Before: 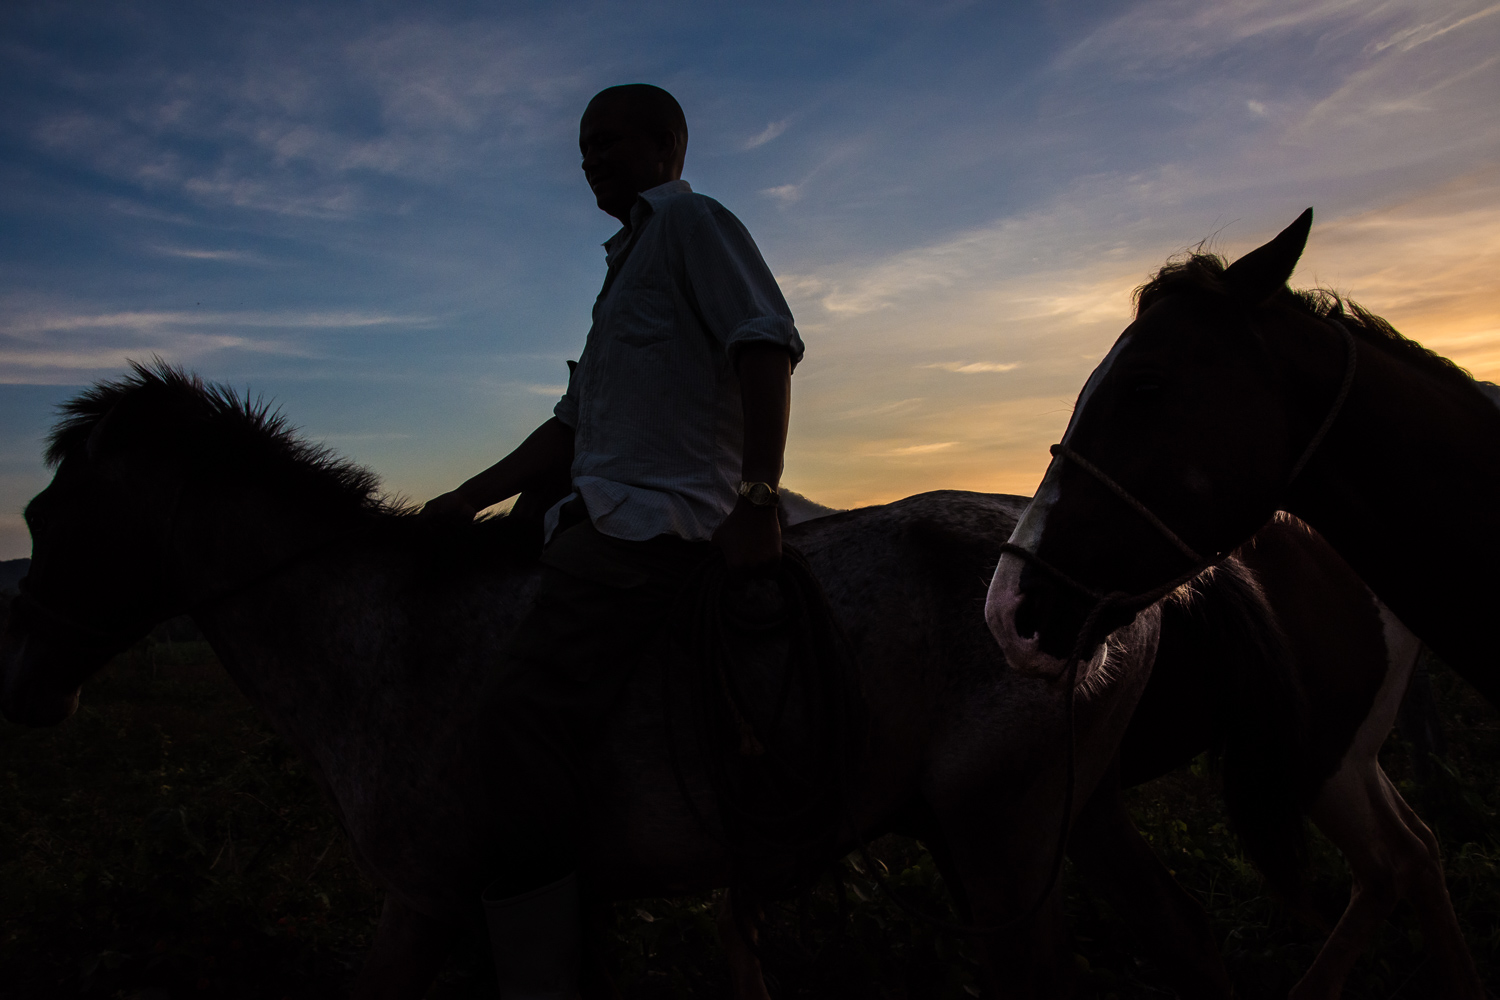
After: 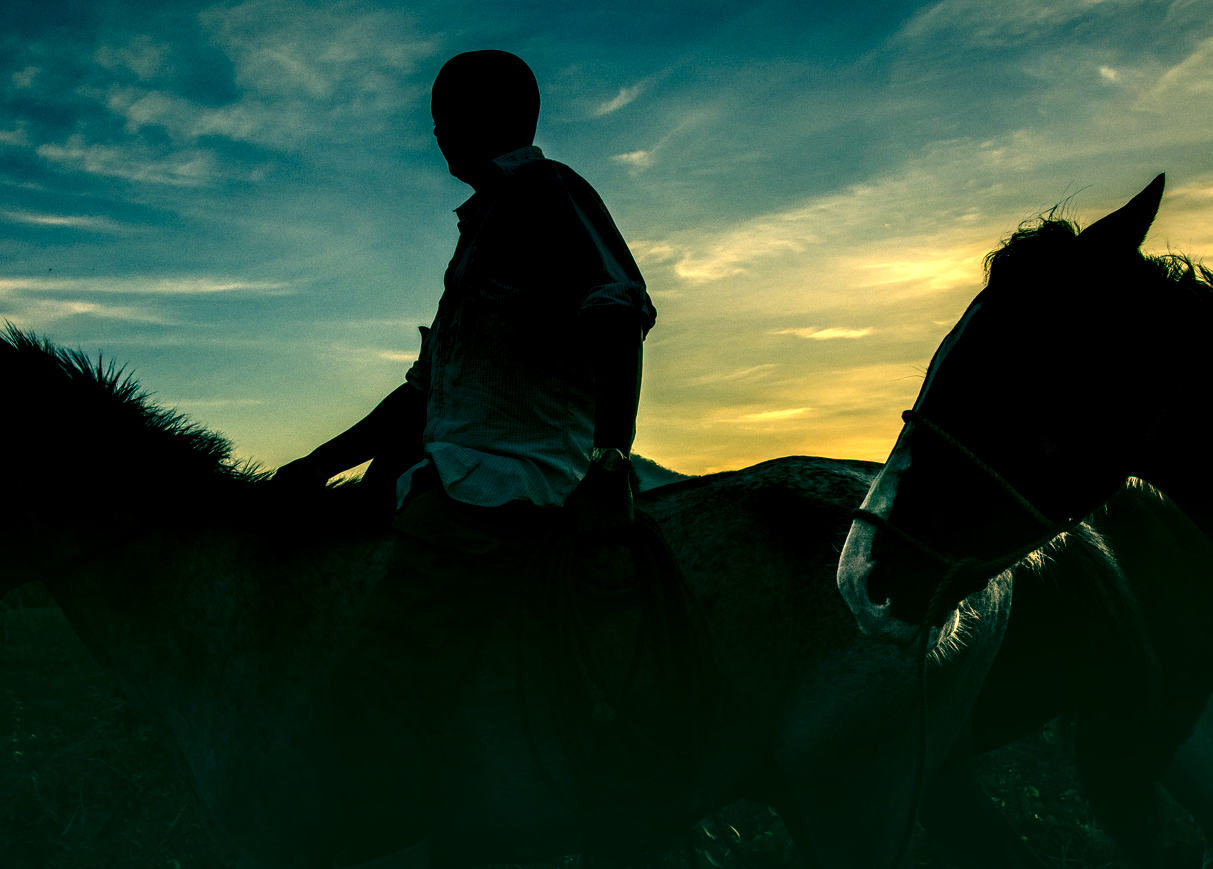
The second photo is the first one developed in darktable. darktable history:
crop: left 9.929%, top 3.475%, right 9.188%, bottom 9.529%
color correction: highlights a* 1.83, highlights b* 34.02, shadows a* -36.68, shadows b* -5.48
local contrast: shadows 185%, detail 225%
